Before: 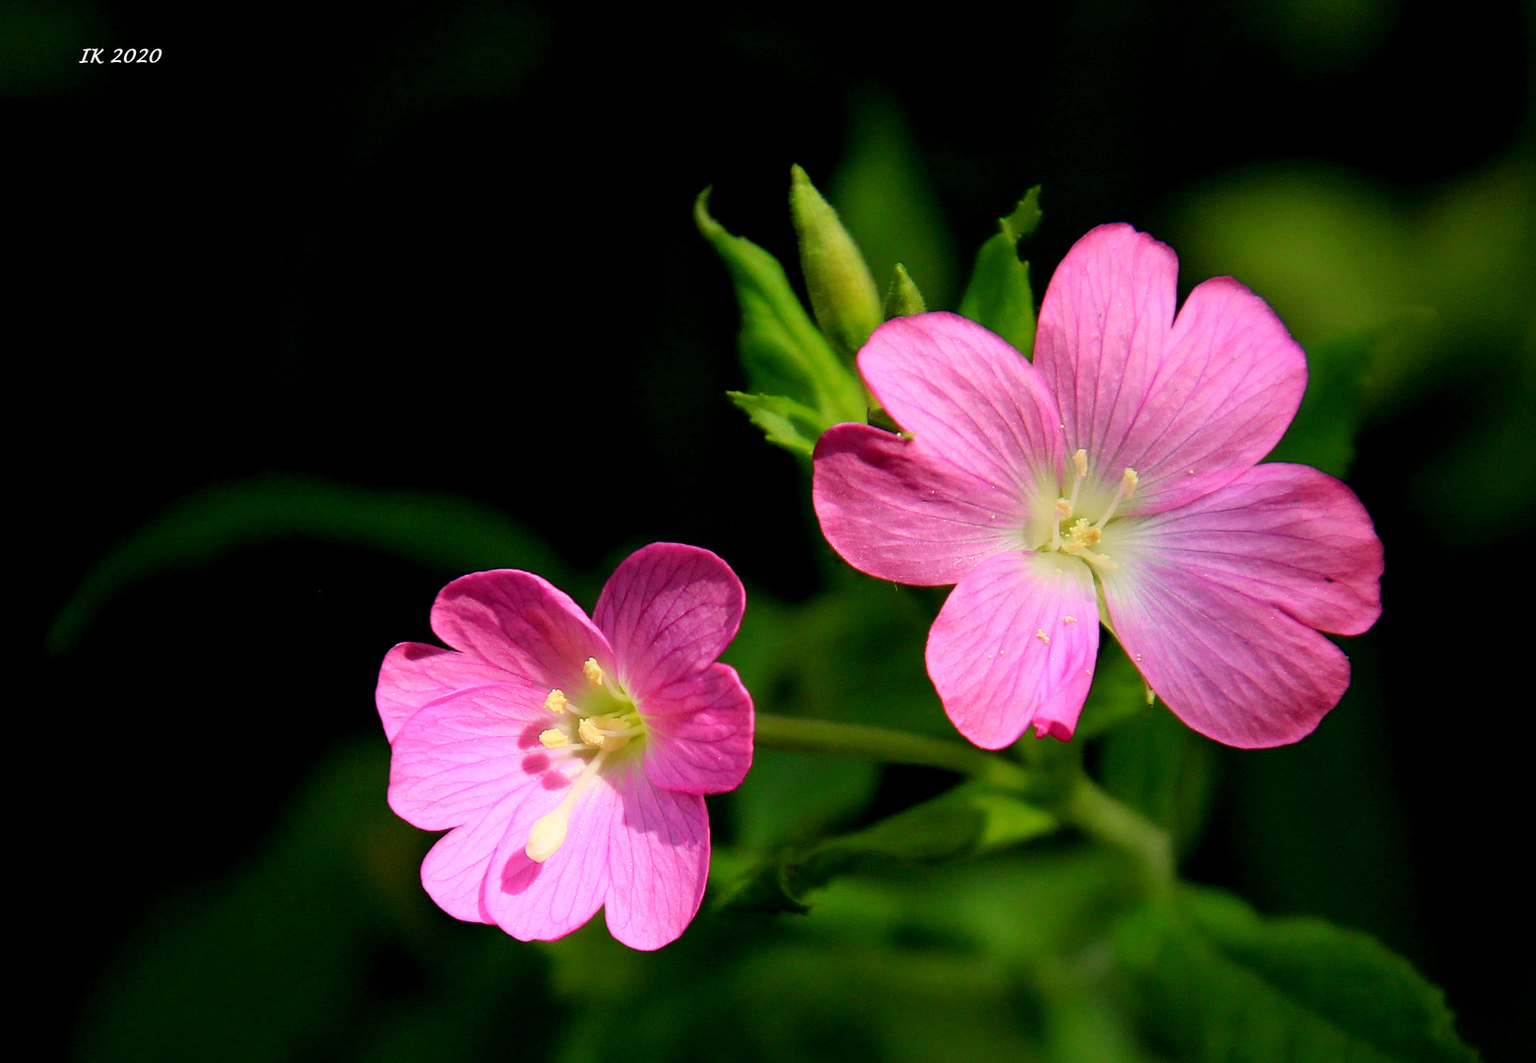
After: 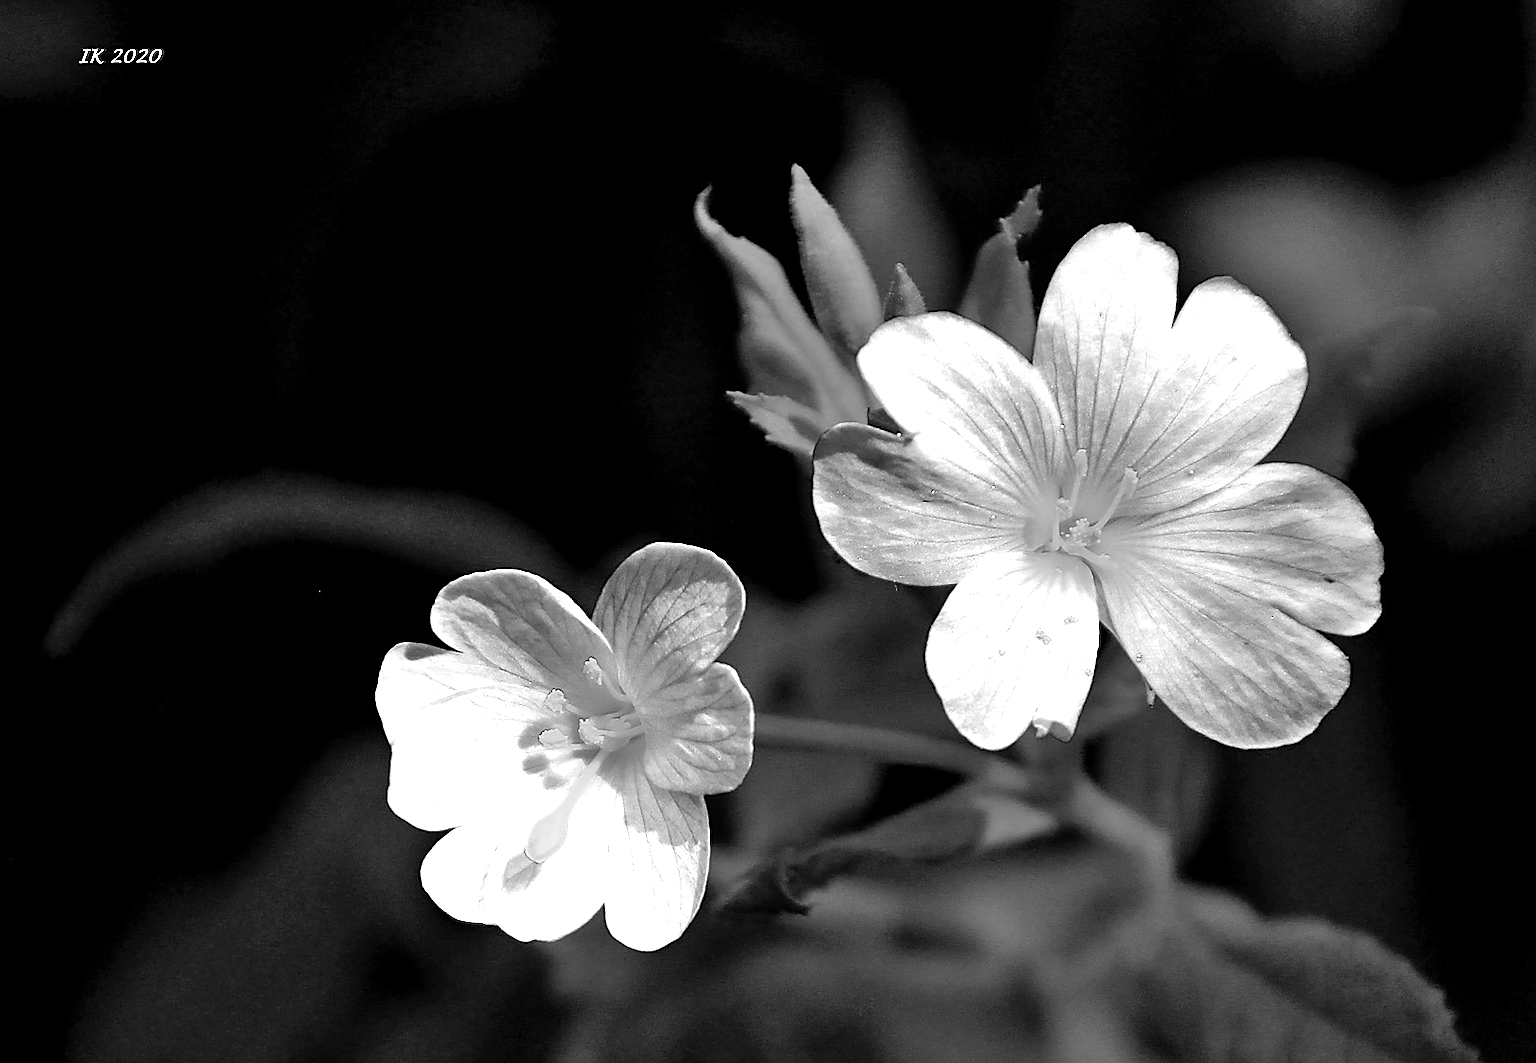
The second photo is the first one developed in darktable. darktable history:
shadows and highlights: low approximation 0.01, soften with gaussian
color zones: curves: ch0 [(0, 0.613) (0.01, 0.613) (0.245, 0.448) (0.498, 0.529) (0.642, 0.665) (0.879, 0.777) (0.99, 0.613)]; ch1 [(0, 0) (0.143, 0) (0.286, 0) (0.429, 0) (0.571, 0) (0.714, 0) (0.857, 0)]
sharpen: radius 1.409, amount 1.25, threshold 0.795
